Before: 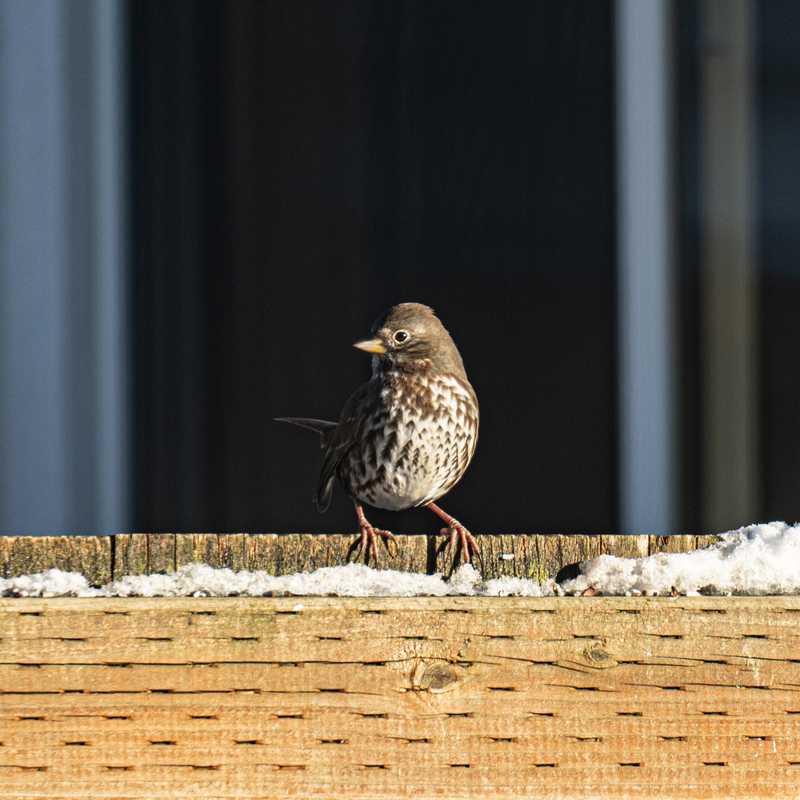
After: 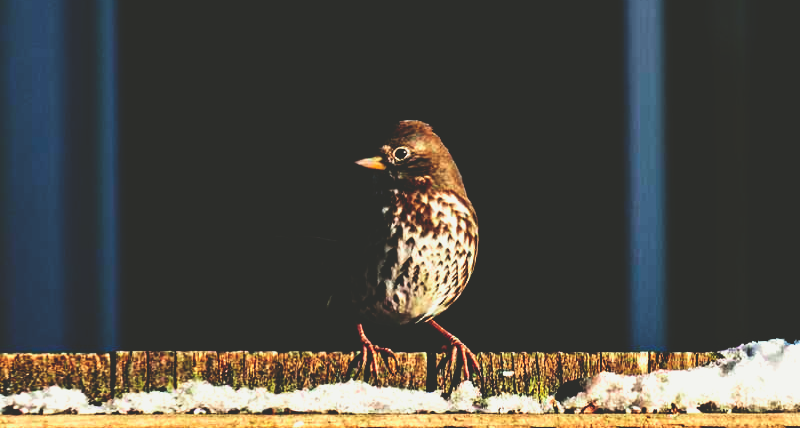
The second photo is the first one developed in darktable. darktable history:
tone curve: curves: ch0 [(0, 0) (0.068, 0.031) (0.175, 0.132) (0.337, 0.304) (0.498, 0.511) (0.748, 0.762) (0.993, 0.954)]; ch1 [(0, 0) (0.294, 0.184) (0.359, 0.34) (0.362, 0.35) (0.43, 0.41) (0.469, 0.453) (0.495, 0.489) (0.54, 0.563) (0.612, 0.641) (1, 1)]; ch2 [(0, 0) (0.431, 0.419) (0.495, 0.502) (0.524, 0.534) (0.557, 0.56) (0.634, 0.654) (0.728, 0.722) (1, 1)], color space Lab, independent channels, preserve colors none
crop and rotate: top 23.043%, bottom 23.437%
base curve: curves: ch0 [(0, 0.036) (0.083, 0.04) (0.804, 1)], preserve colors none
